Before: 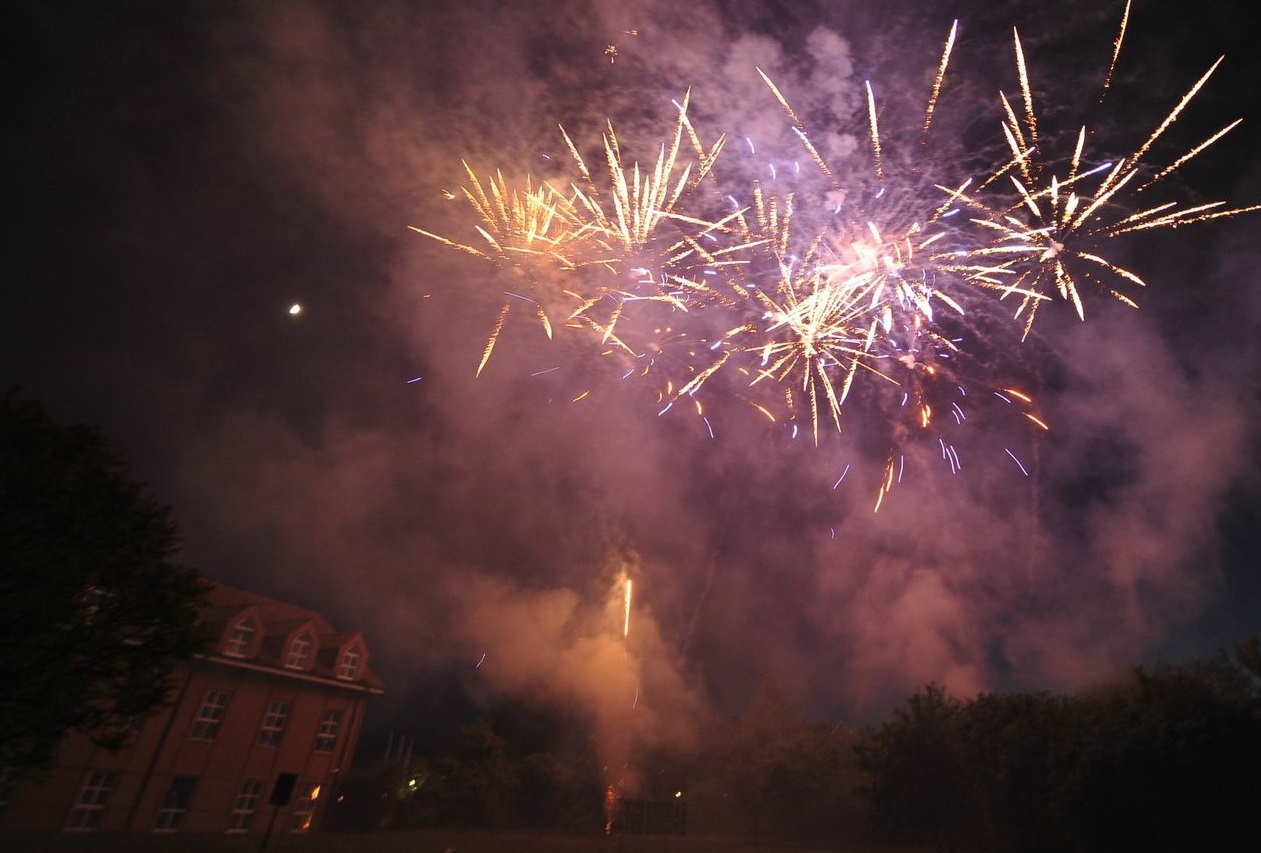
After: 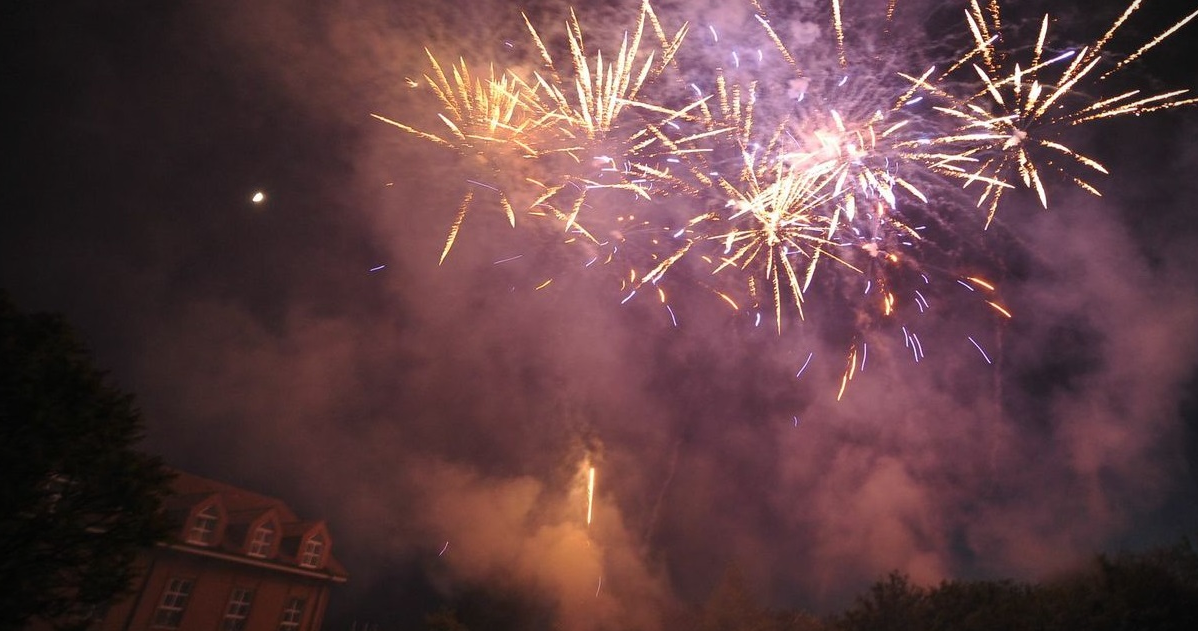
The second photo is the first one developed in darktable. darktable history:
crop and rotate: left 2.991%, top 13.302%, right 1.981%, bottom 12.636%
vignetting: fall-off start 91.19%
